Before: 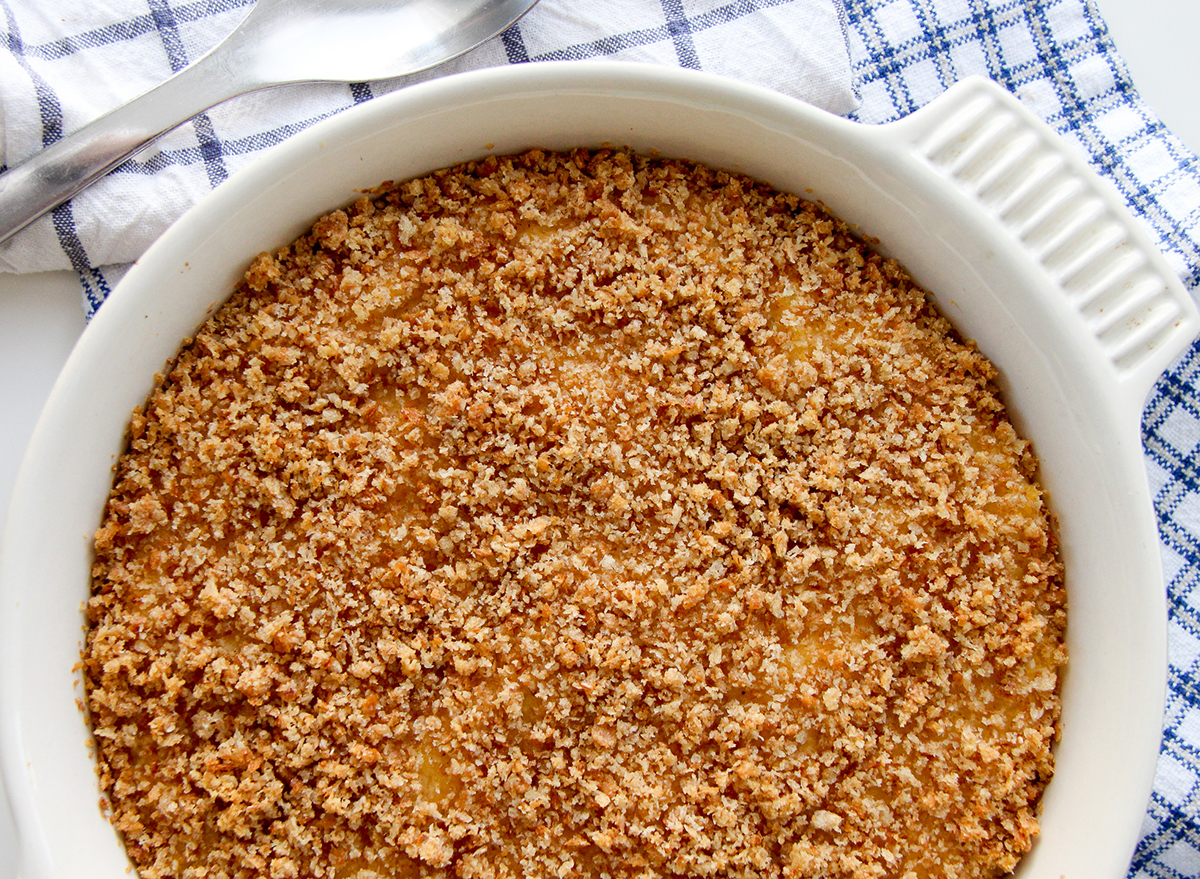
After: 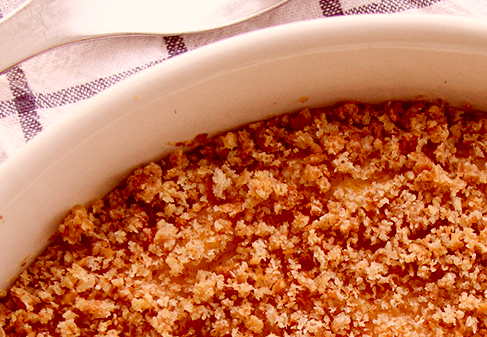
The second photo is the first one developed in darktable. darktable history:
color correction: highlights a* 9.18, highlights b* 8.82, shadows a* 39.73, shadows b* 39.69, saturation 0.82
crop: left 15.513%, top 5.439%, right 43.833%, bottom 56.196%
